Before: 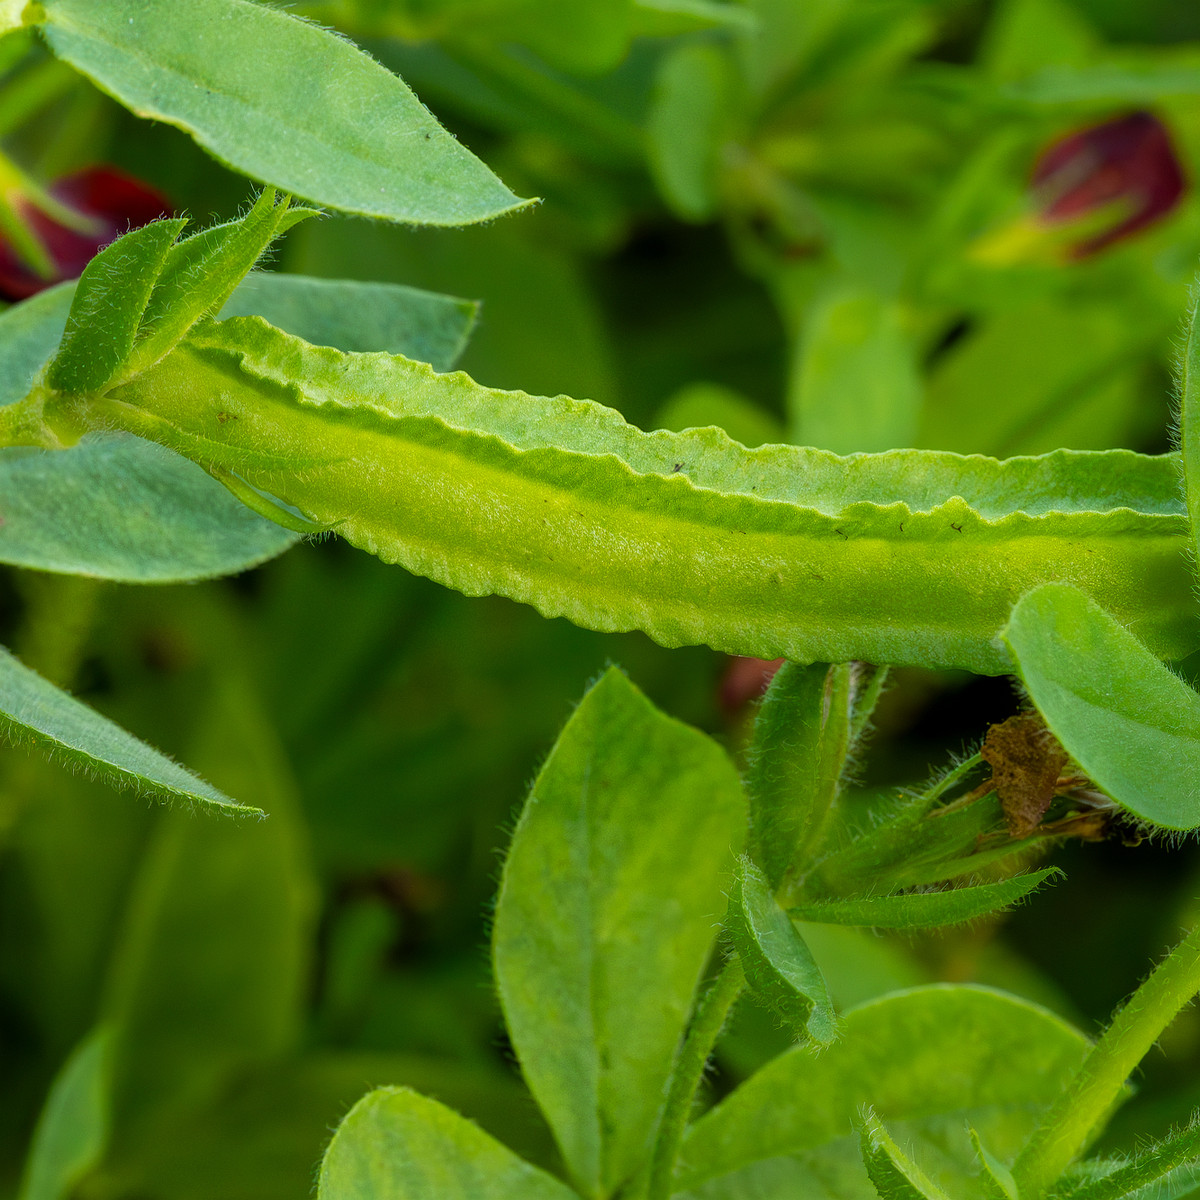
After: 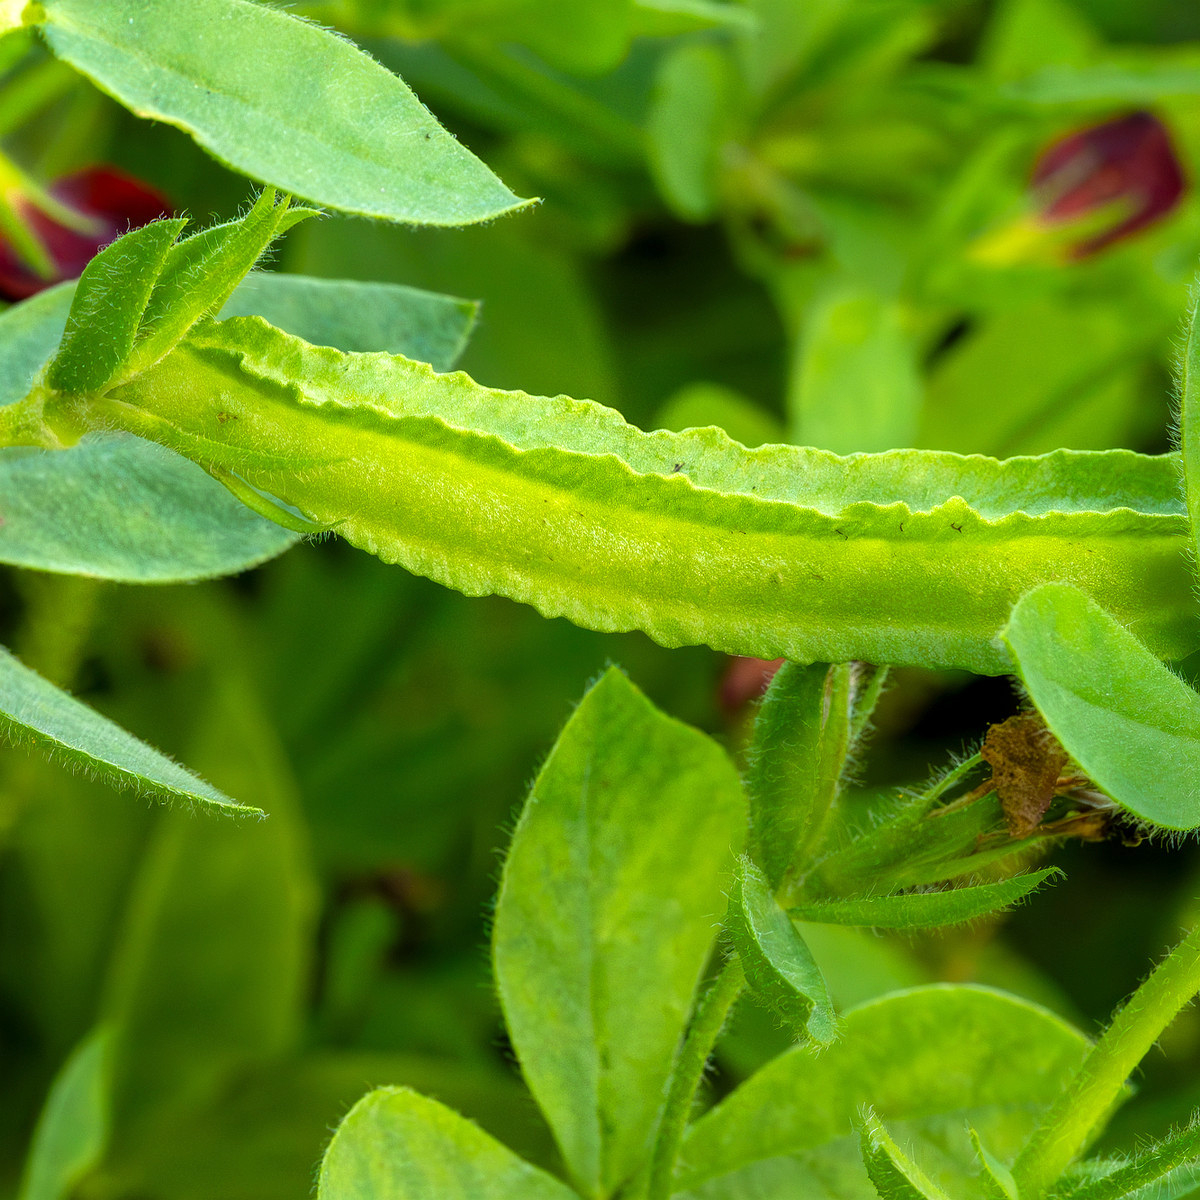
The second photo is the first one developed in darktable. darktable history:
exposure: exposure 0.553 EV, compensate exposure bias true, compensate highlight preservation false
